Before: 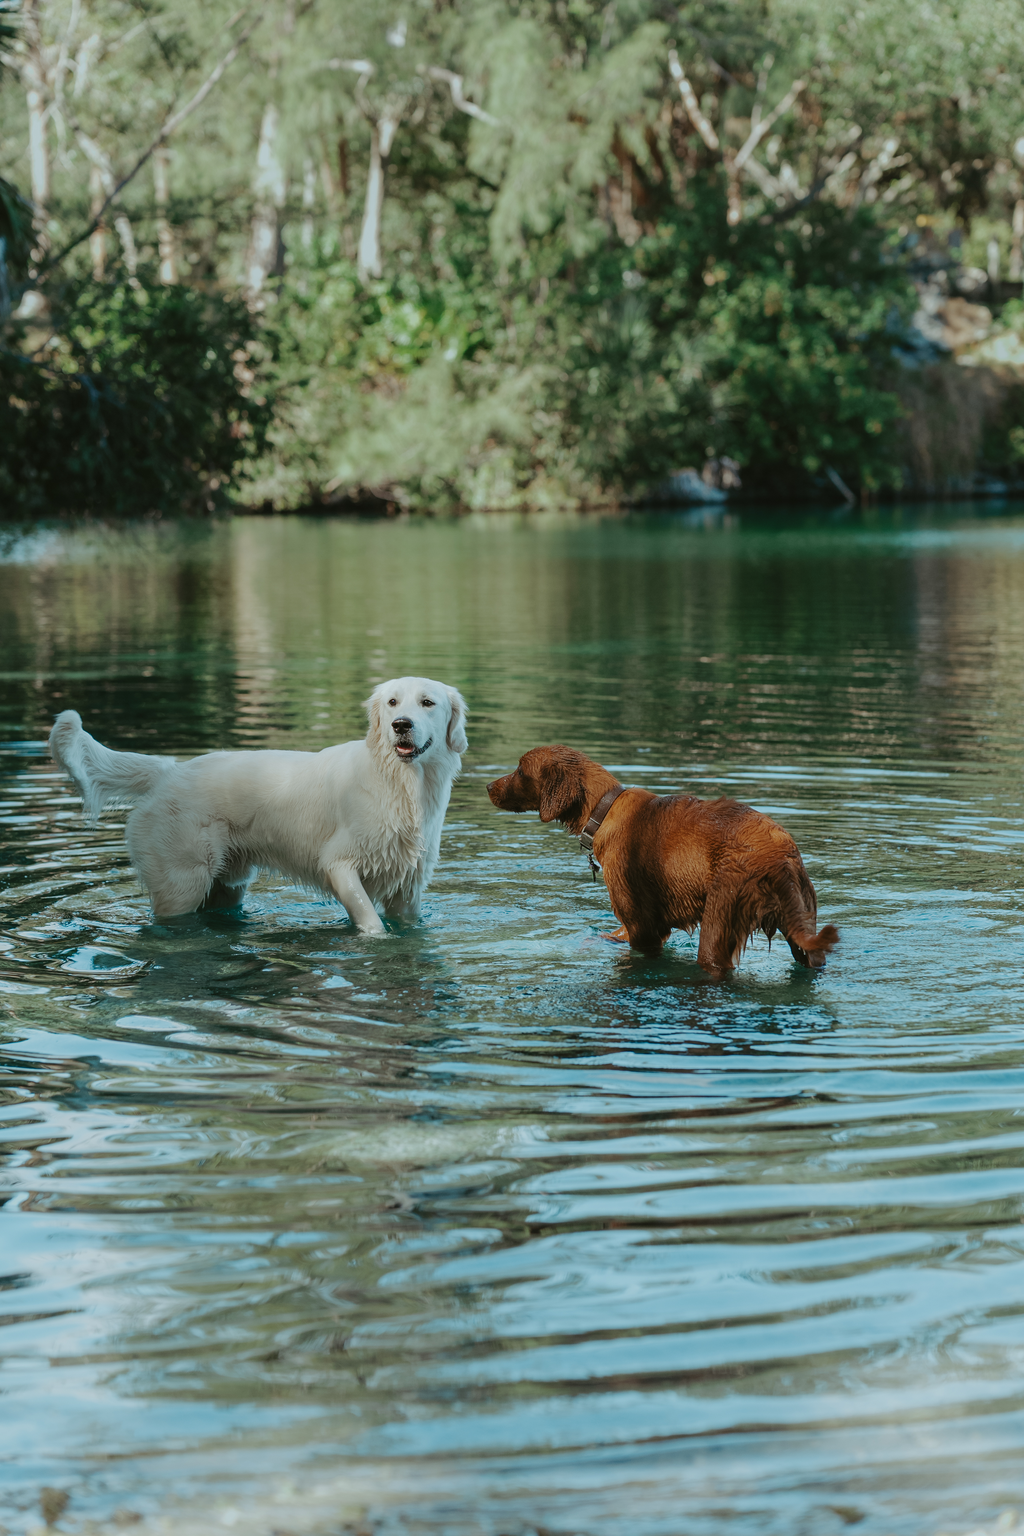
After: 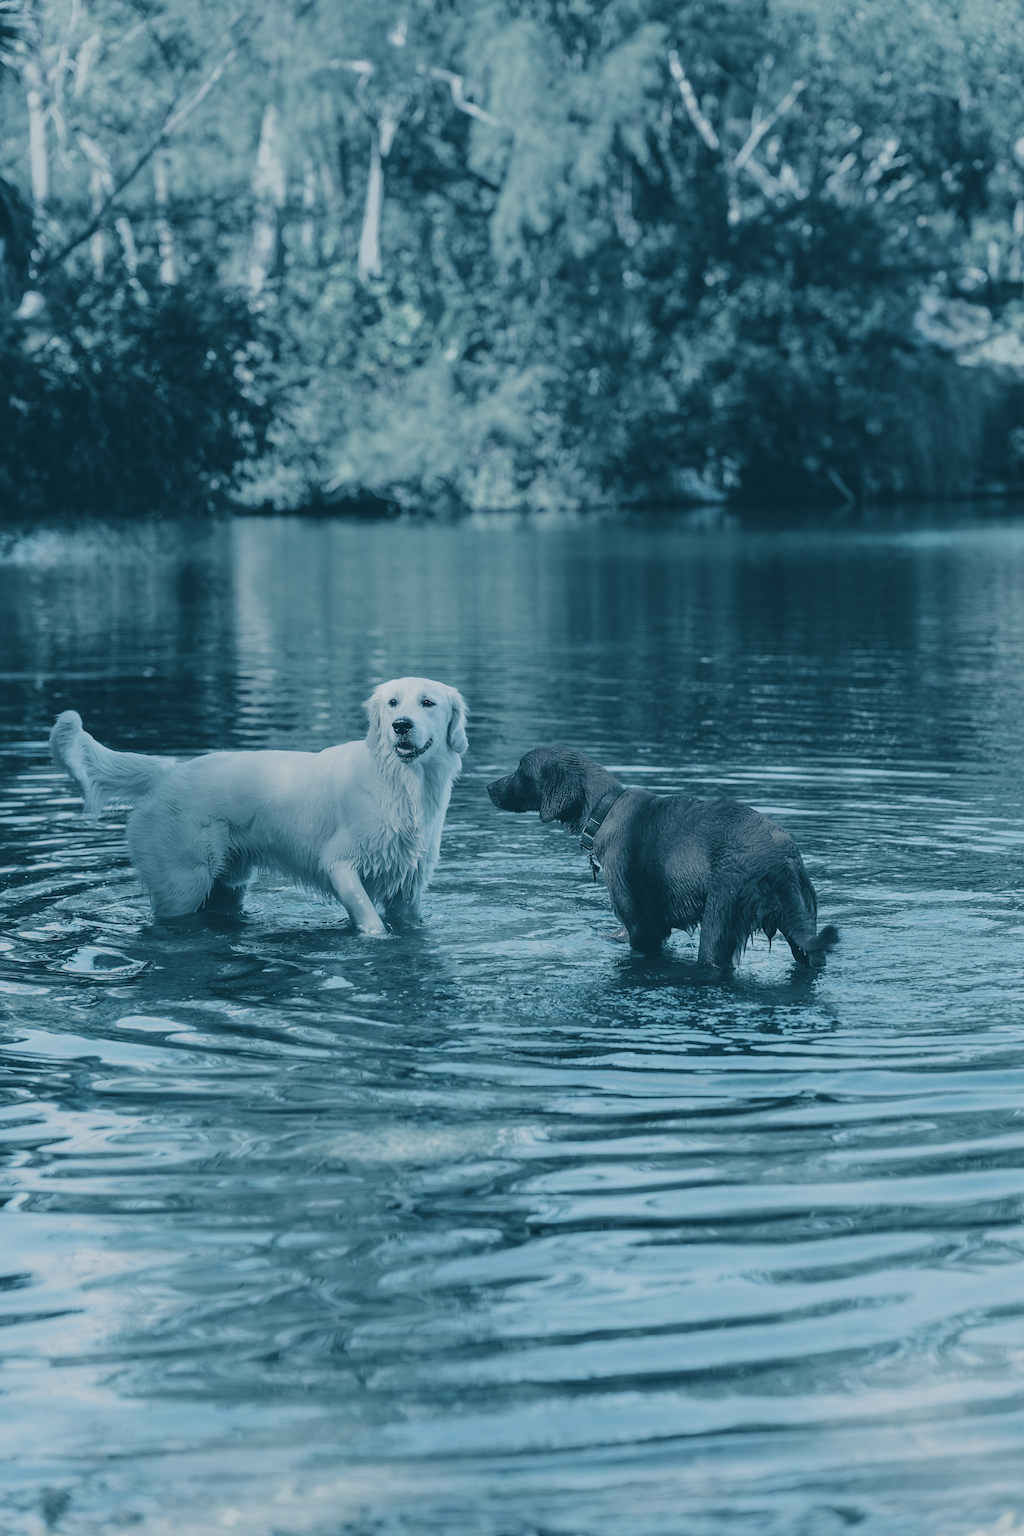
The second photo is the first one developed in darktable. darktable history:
white balance: red 0.98, blue 1.034
split-toning: shadows › hue 212.4°, balance -70
tone equalizer: -8 EV -0.417 EV, -7 EV -0.389 EV, -6 EV -0.333 EV, -5 EV -0.222 EV, -3 EV 0.222 EV, -2 EV 0.333 EV, -1 EV 0.389 EV, +0 EV 0.417 EV, edges refinement/feathering 500, mask exposure compensation -1.57 EV, preserve details no
contrast brightness saturation: contrast -0.26, saturation -0.43
